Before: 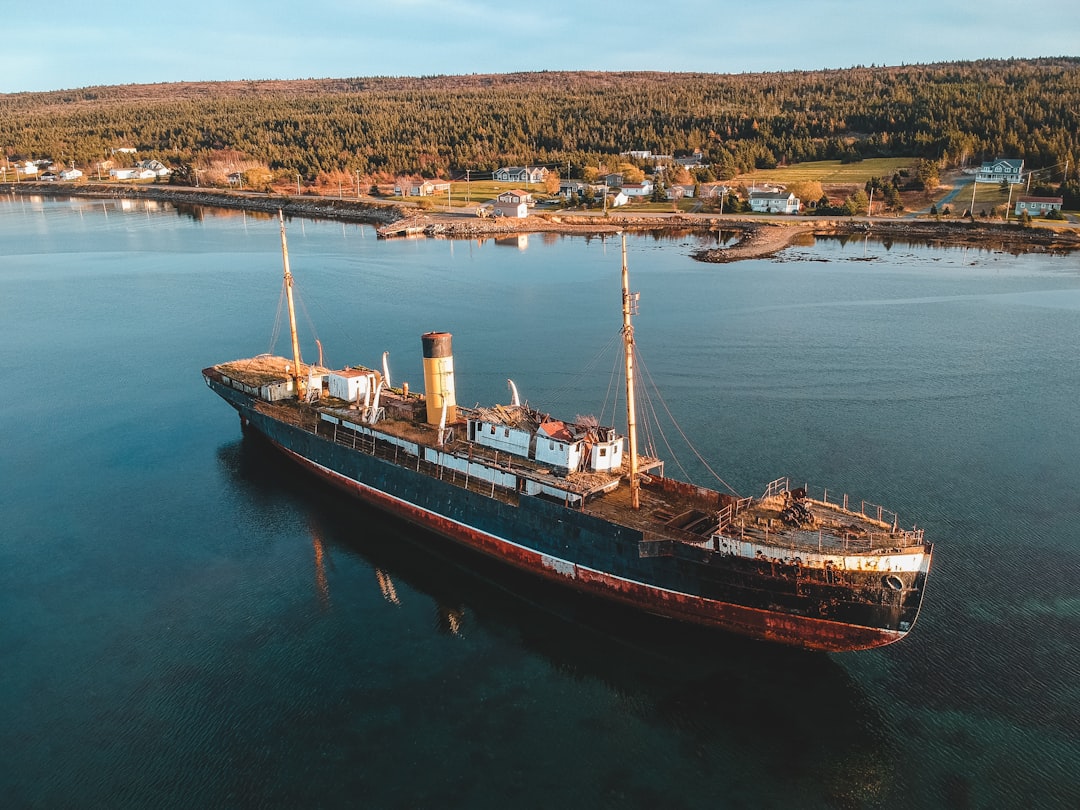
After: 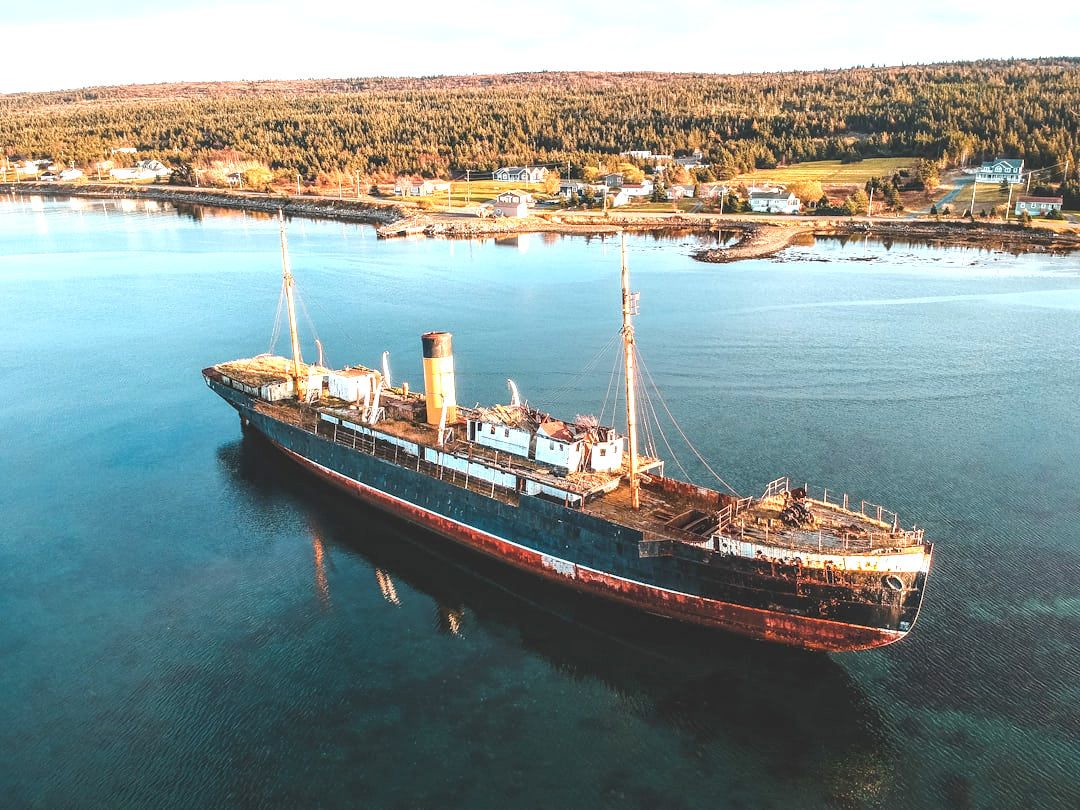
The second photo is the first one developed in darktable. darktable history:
exposure: exposure 1.15 EV, compensate highlight preservation false
local contrast: on, module defaults
shadows and highlights: radius 331.84, shadows 53.55, highlights -100, compress 94.63%, highlights color adjustment 73.23%, soften with gaussian
